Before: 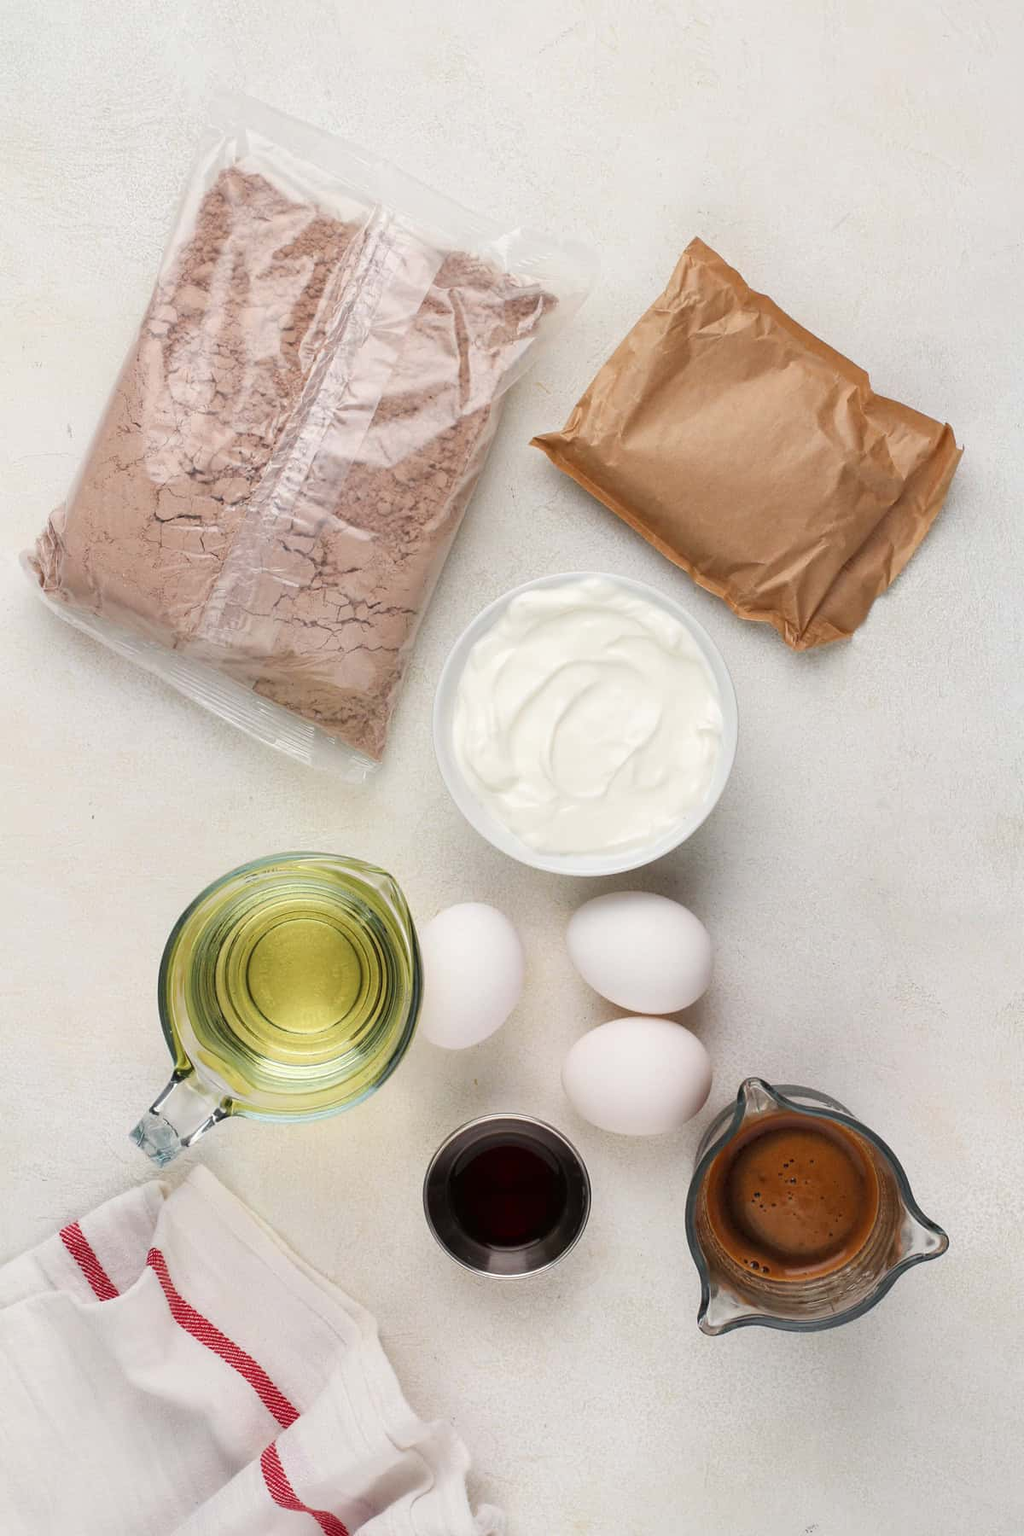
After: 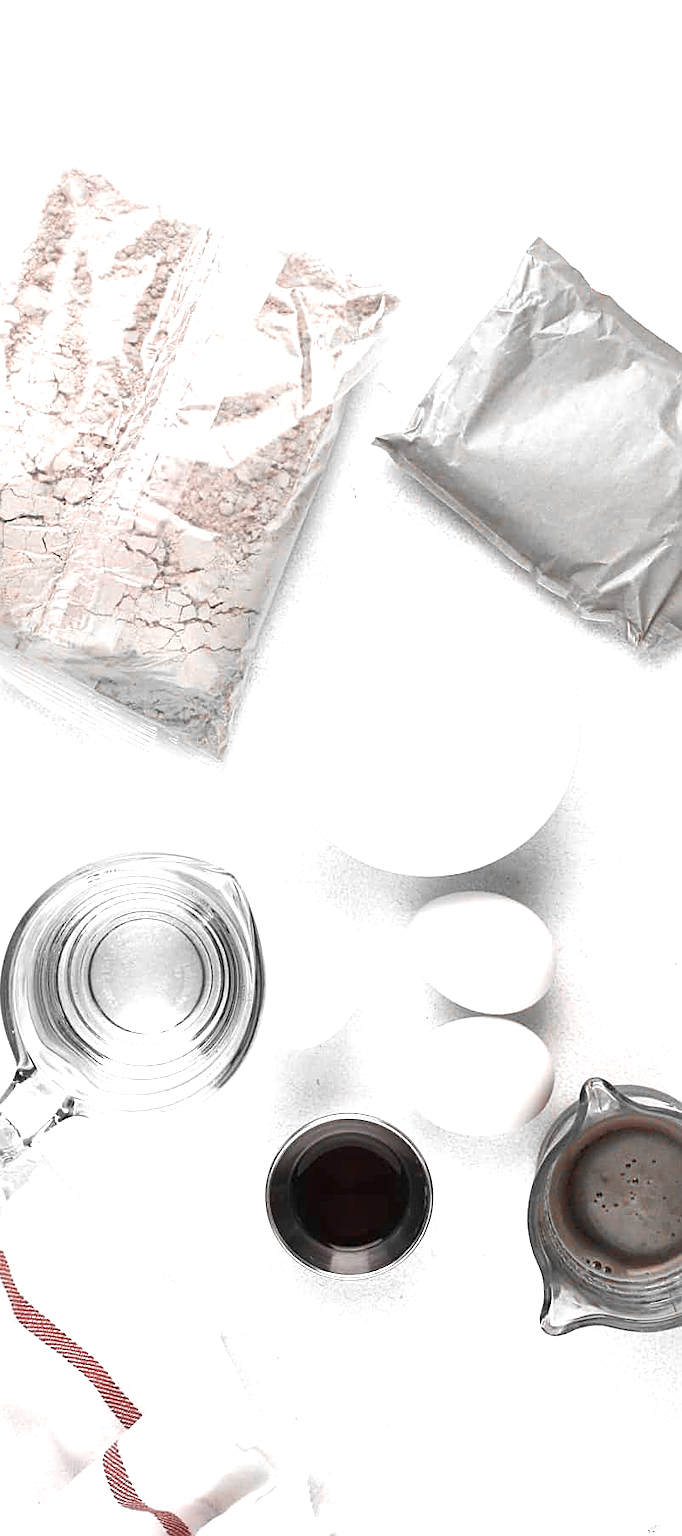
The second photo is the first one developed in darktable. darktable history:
sharpen: on, module defaults
exposure: black level correction 0, exposure 1.1 EV, compensate exposure bias true, compensate highlight preservation false
color zones: curves: ch1 [(0, 0.006) (0.094, 0.285) (0.171, 0.001) (0.429, 0.001) (0.571, 0.003) (0.714, 0.004) (0.857, 0.004) (1, 0.006)]
crop and rotate: left 15.446%, right 17.836%
